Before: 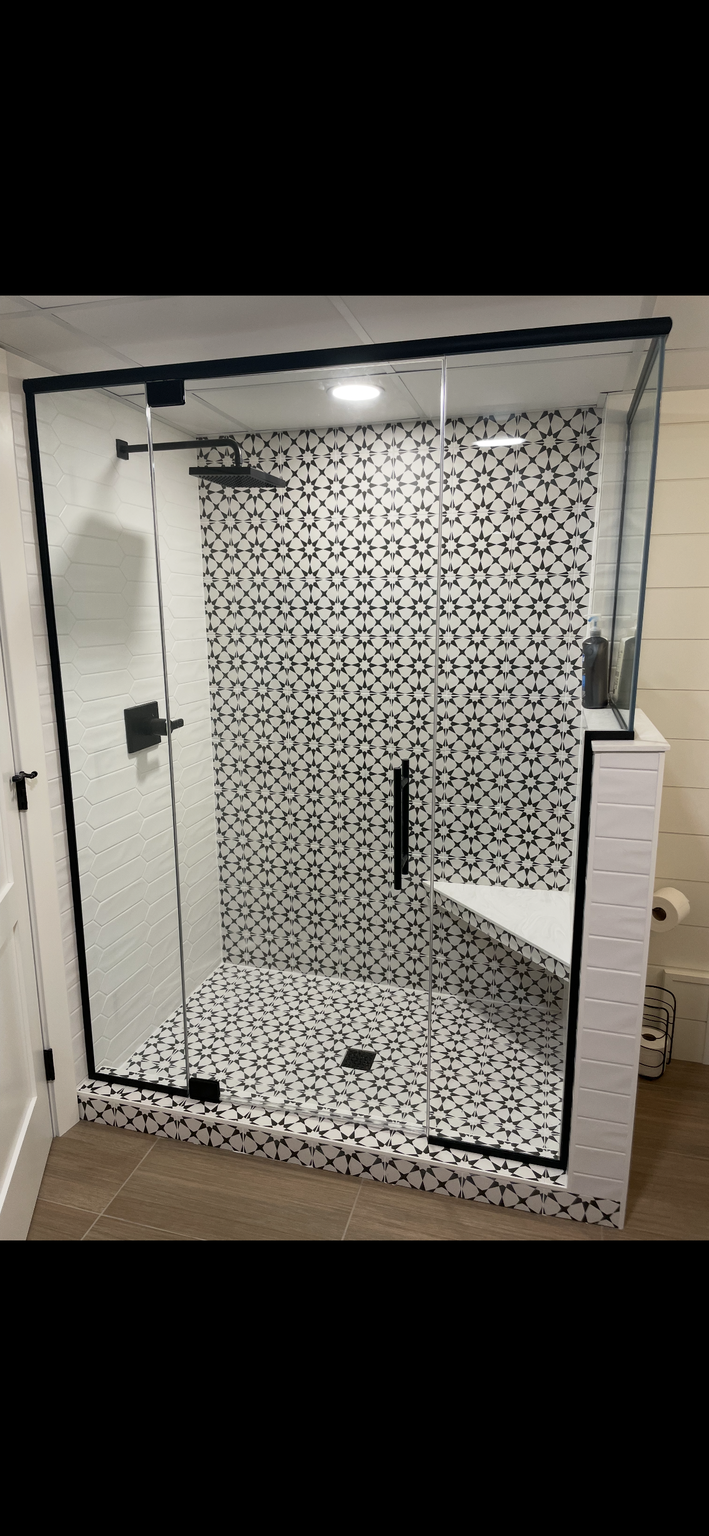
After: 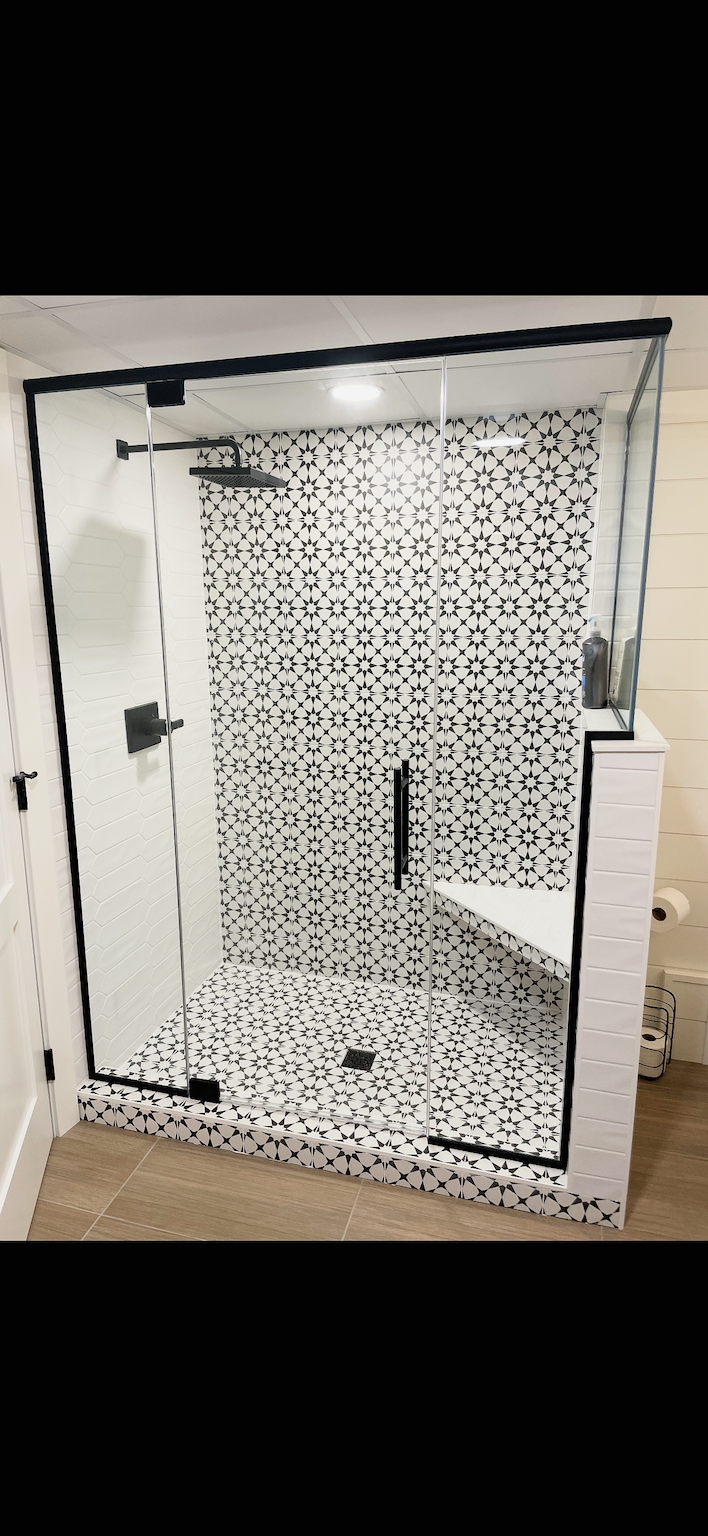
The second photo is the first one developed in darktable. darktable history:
exposure: black level correction -0.002, exposure 1.113 EV, compensate highlight preservation false
filmic rgb: black relative exposure -7.65 EV, white relative exposure 4.56 EV, threshold 3.01 EV, hardness 3.61, iterations of high-quality reconstruction 0, enable highlight reconstruction true
sharpen: radius 1.014
